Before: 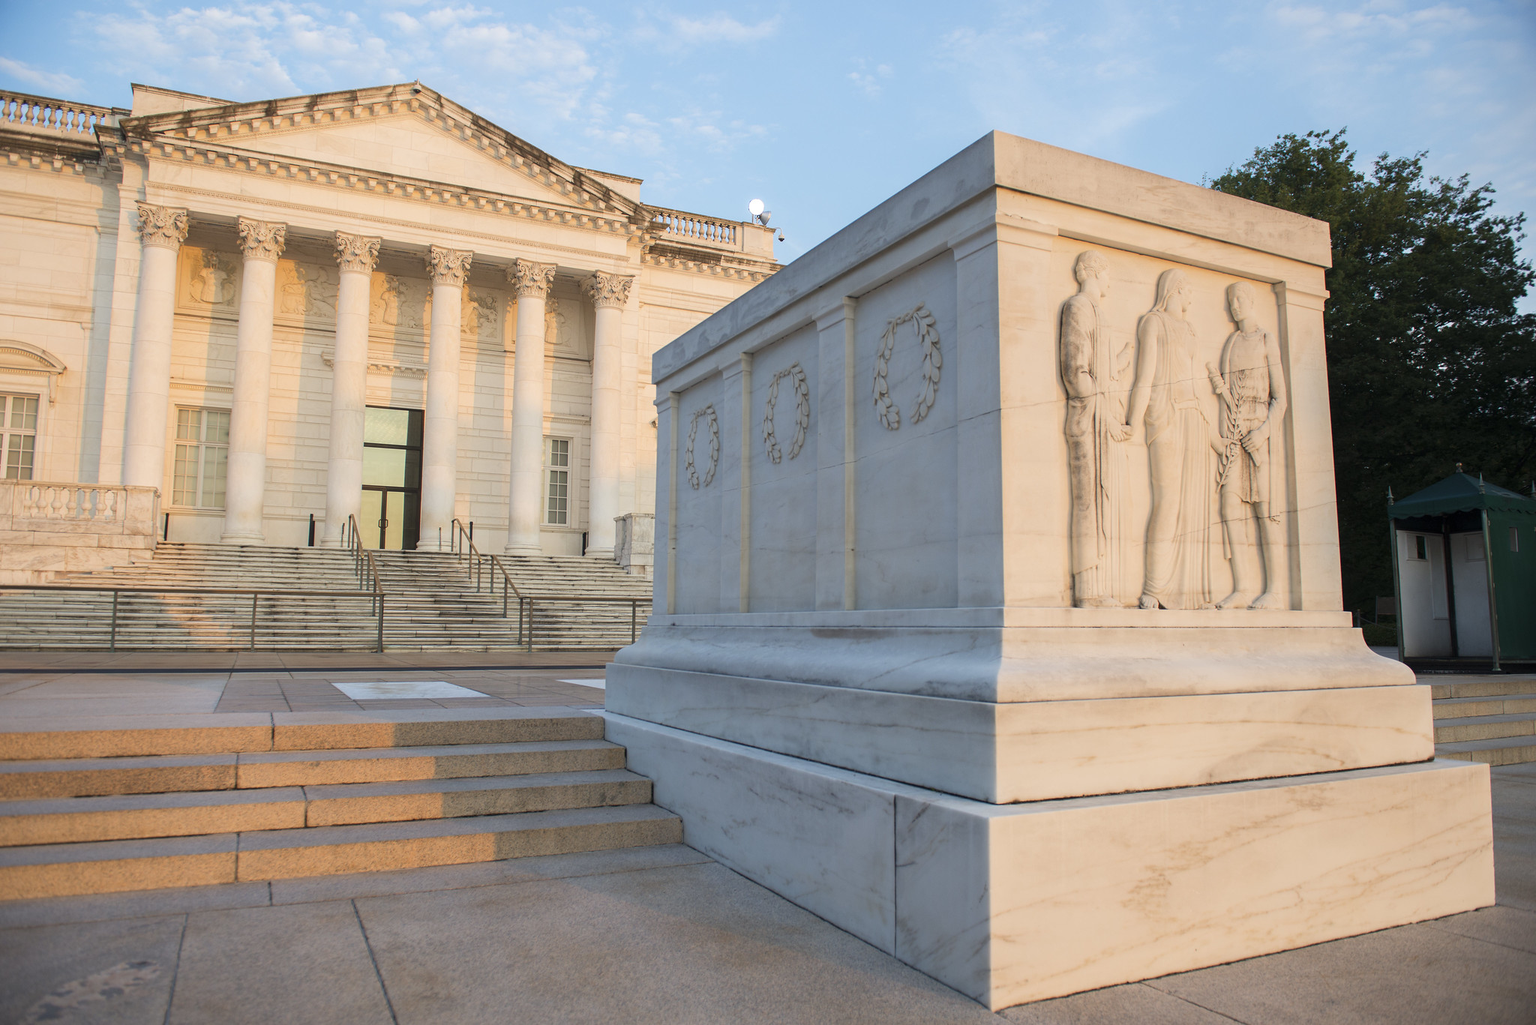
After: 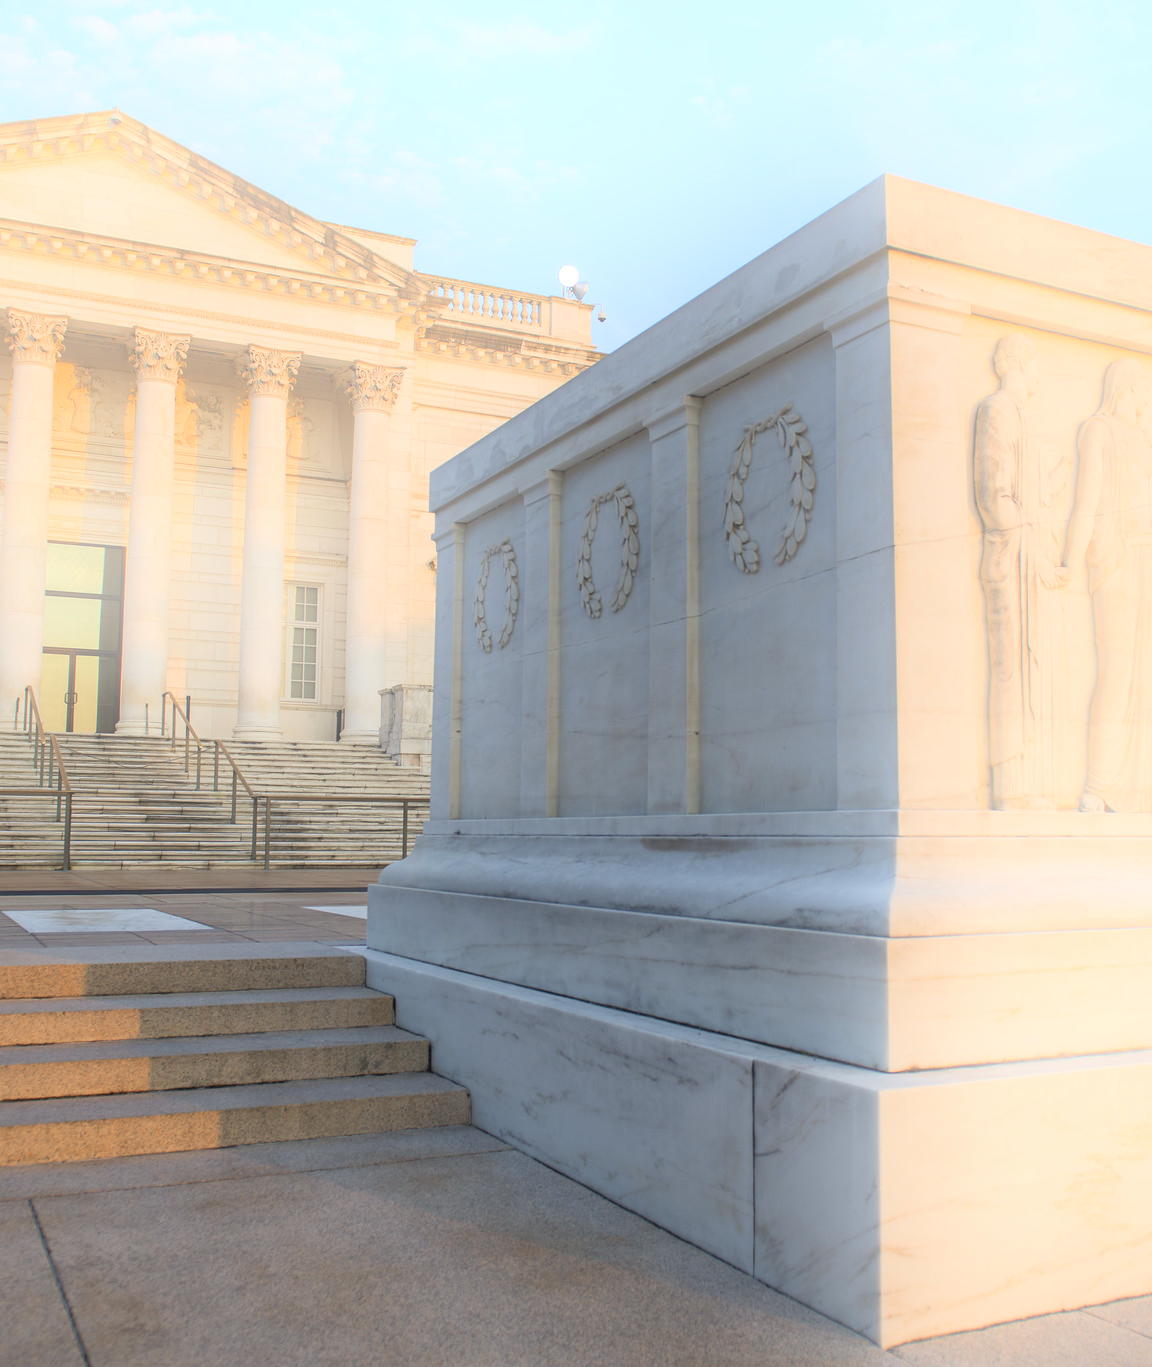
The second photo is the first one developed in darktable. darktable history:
crop: left 21.496%, right 22.254%
bloom: threshold 82.5%, strength 16.25%
